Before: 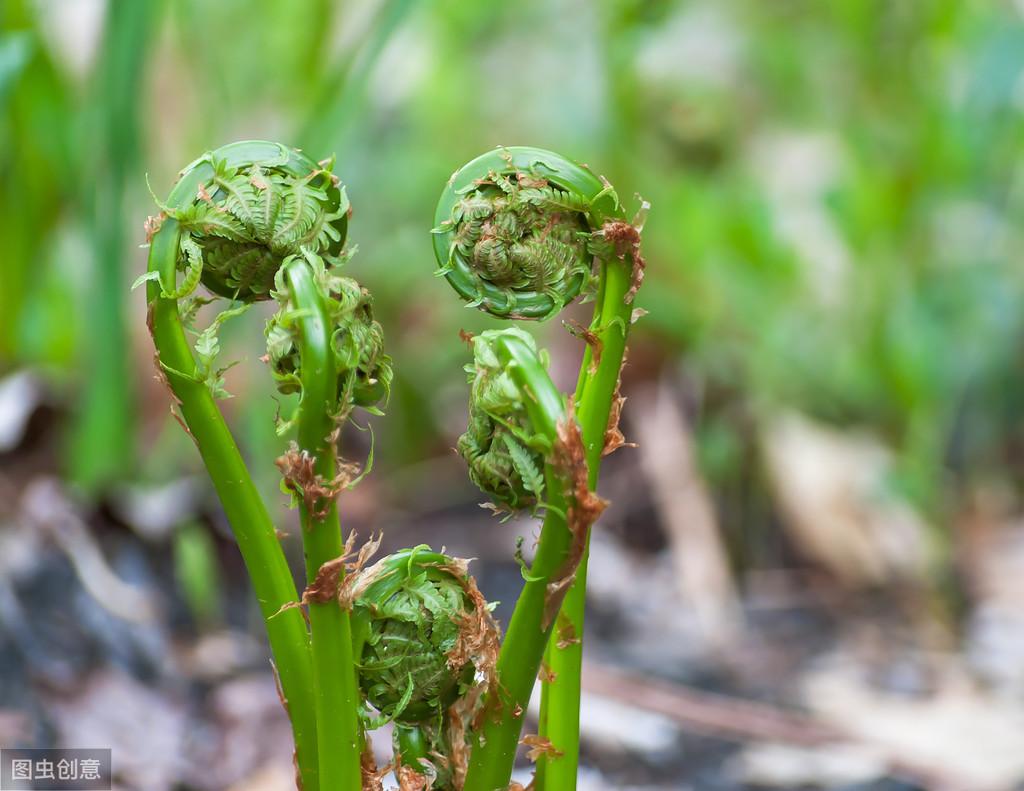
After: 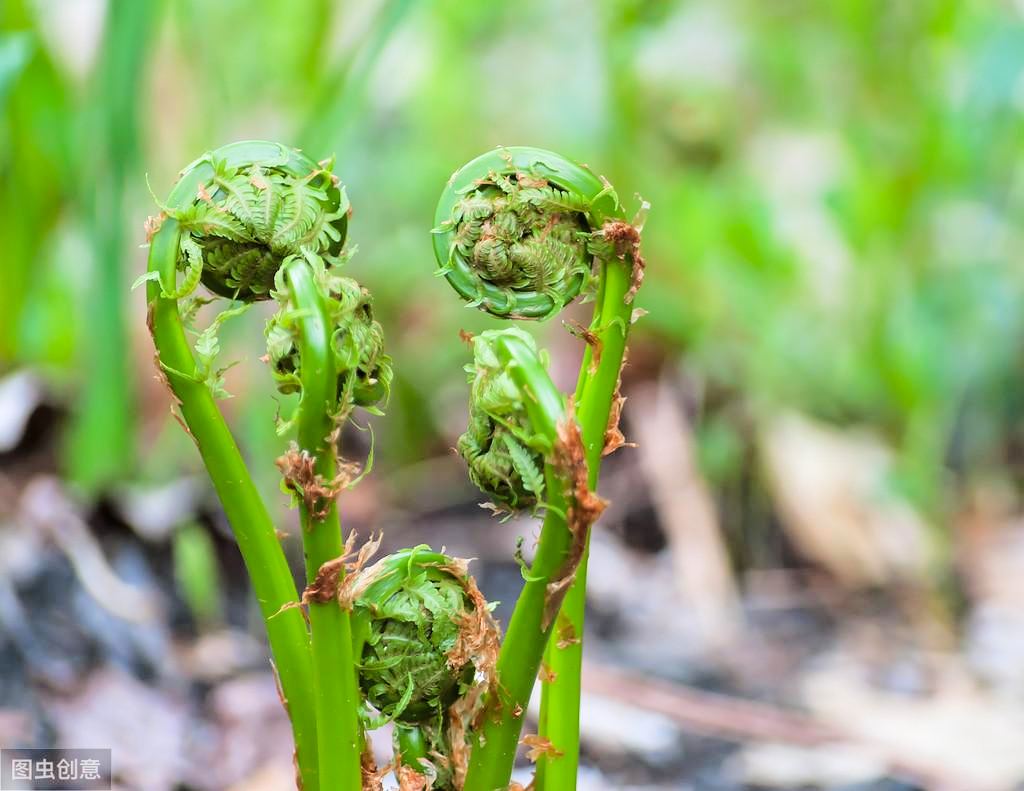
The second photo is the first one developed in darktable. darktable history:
tone curve: curves: ch0 [(0, 0) (0.003, 0.001) (0.011, 0.006) (0.025, 0.012) (0.044, 0.018) (0.069, 0.025) (0.1, 0.045) (0.136, 0.074) (0.177, 0.124) (0.224, 0.196) (0.277, 0.289) (0.335, 0.396) (0.399, 0.495) (0.468, 0.585) (0.543, 0.663) (0.623, 0.728) (0.709, 0.808) (0.801, 0.87) (0.898, 0.932) (1, 1)], color space Lab, linked channels, preserve colors none
